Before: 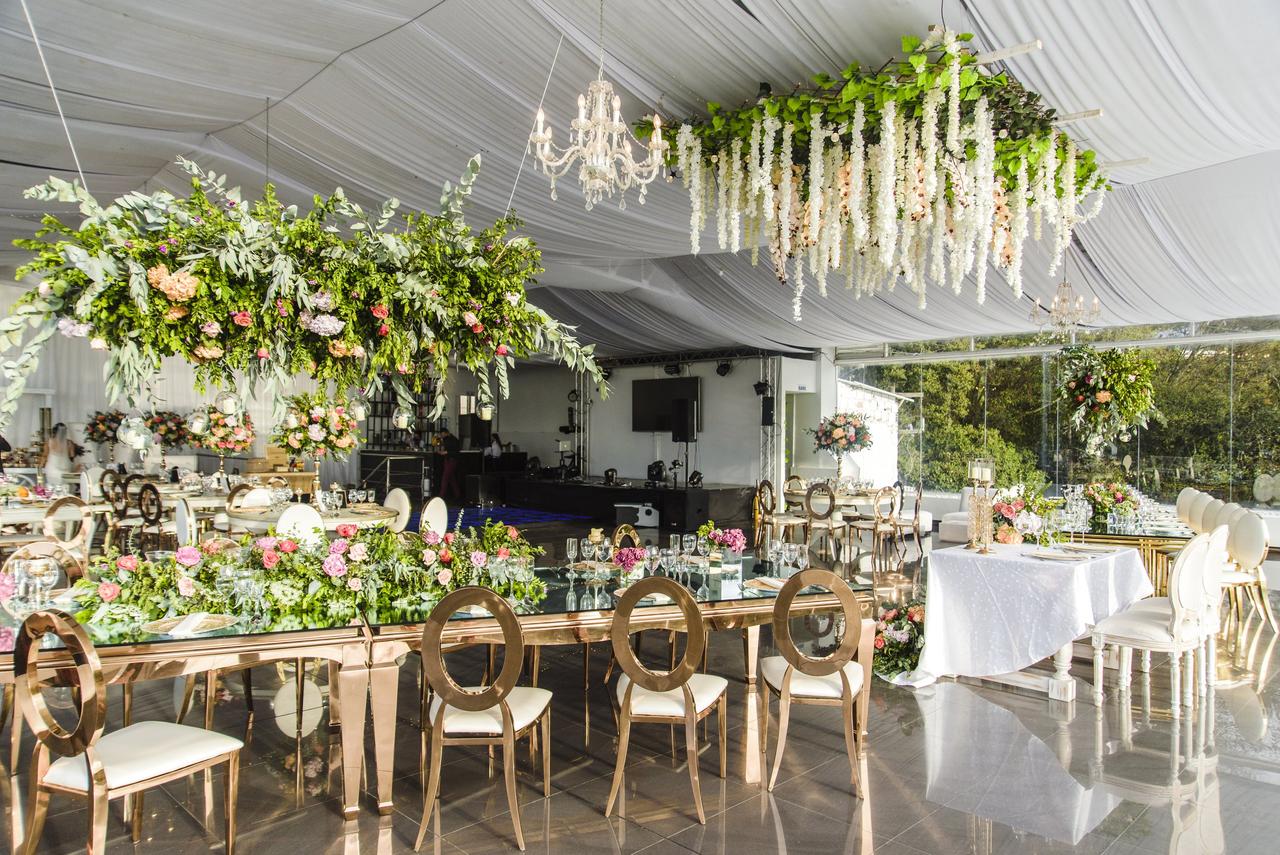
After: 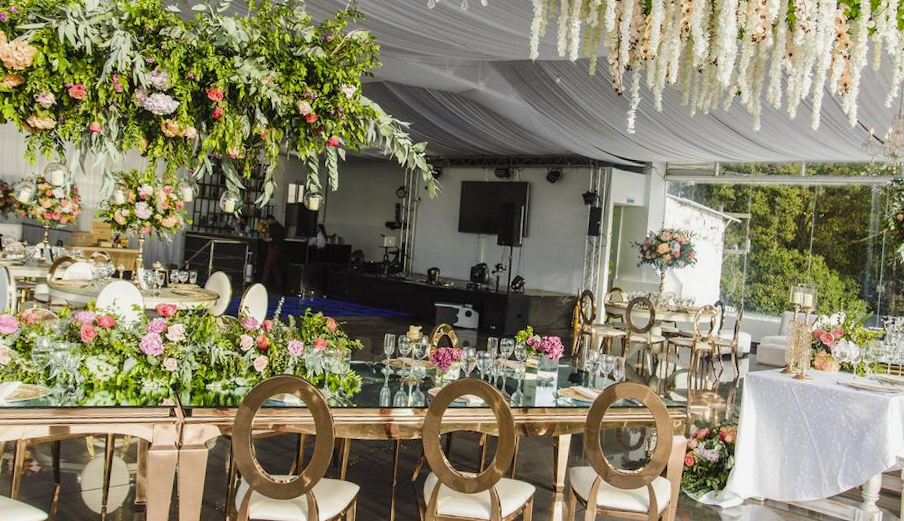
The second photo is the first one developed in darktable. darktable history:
shadows and highlights: shadows 25.79, white point adjustment -3.05, highlights -30.04
exposure: compensate highlight preservation false
crop and rotate: angle -4.11°, left 9.795%, top 20.567%, right 12.134%, bottom 12%
